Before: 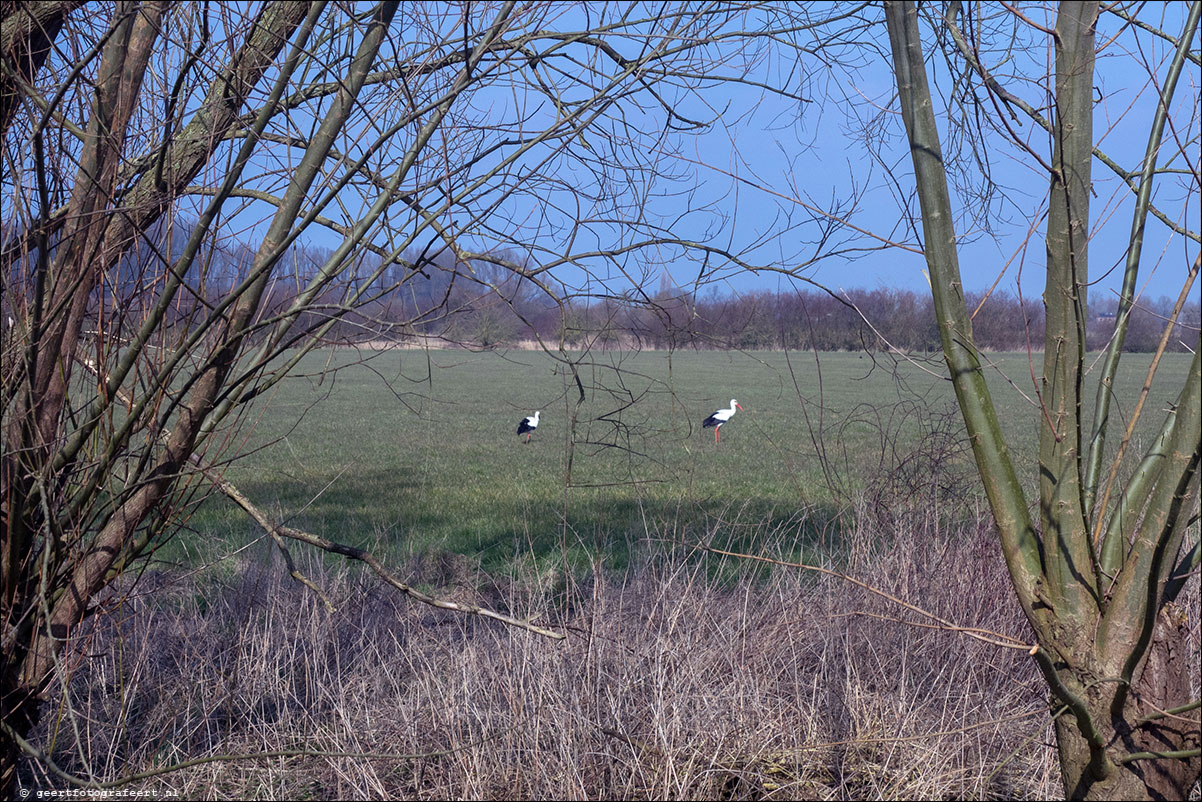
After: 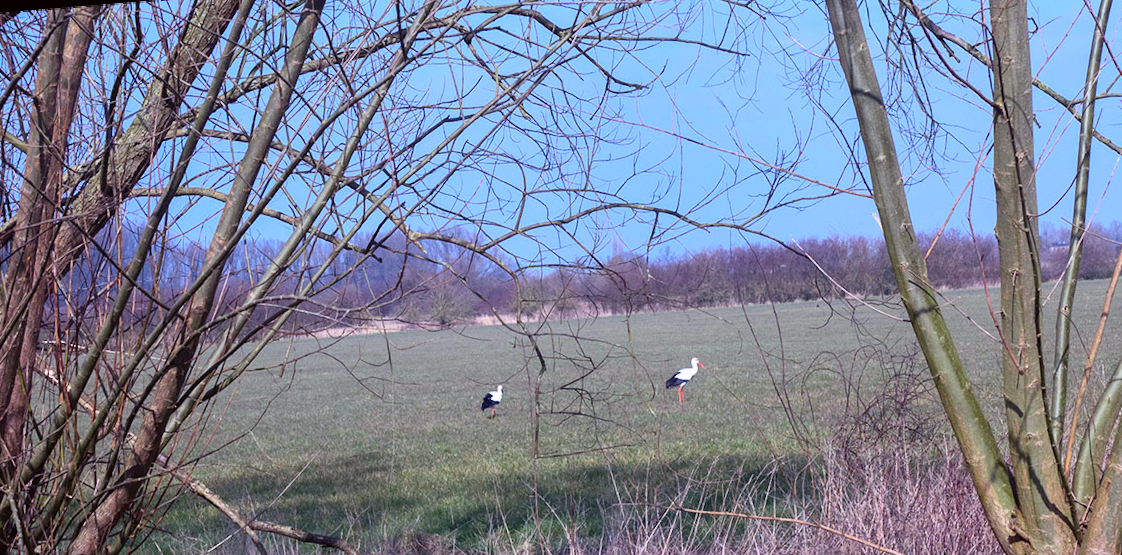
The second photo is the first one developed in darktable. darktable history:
crop: bottom 24.988%
white balance: red 1.05, blue 1.072
rotate and perspective: rotation -4.57°, crop left 0.054, crop right 0.944, crop top 0.087, crop bottom 0.914
color correction: highlights a* -2.73, highlights b* -2.09, shadows a* 2.41, shadows b* 2.73
contrast brightness saturation: contrast 0.2, brightness 0.16, saturation 0.22
